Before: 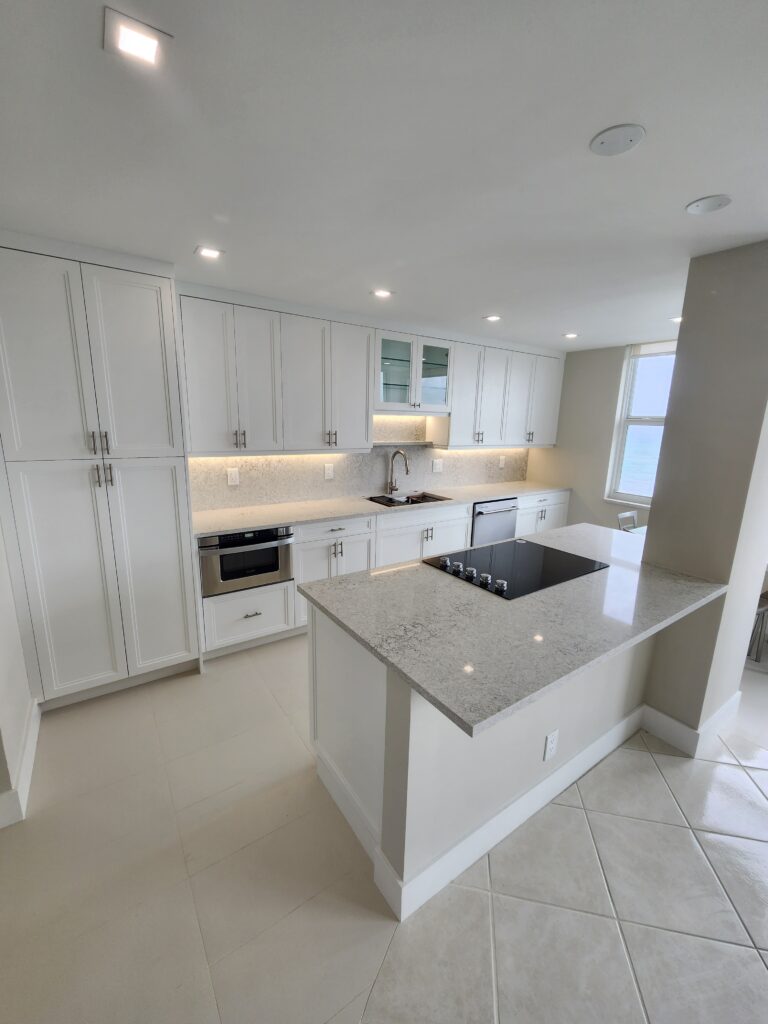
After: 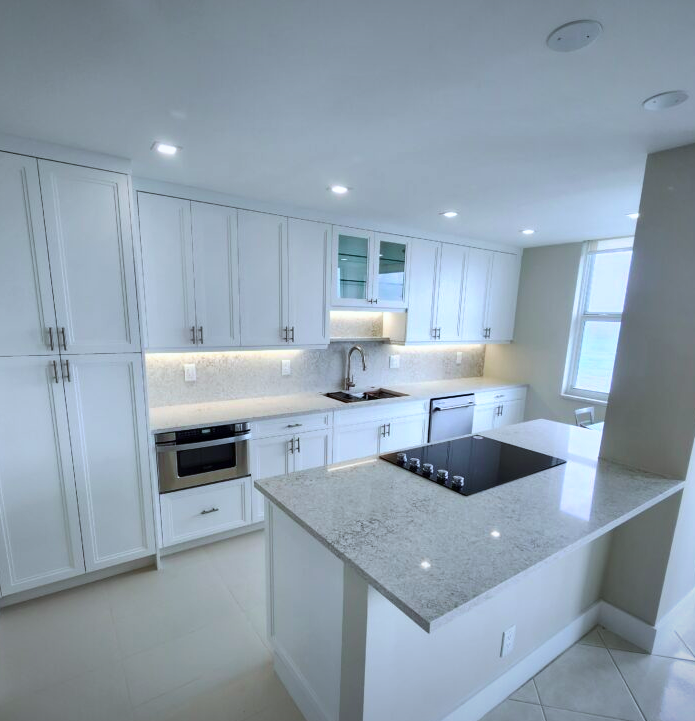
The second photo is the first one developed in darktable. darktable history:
color calibration: output R [0.948, 0.091, -0.04, 0], output G [-0.3, 1.384, -0.085, 0], output B [-0.108, 0.061, 1.08, 0], x 0.371, y 0.377, temperature 4298.07 K, gamut compression 0.98
crop: left 5.669%, top 10.224%, right 3.828%, bottom 19.339%
vignetting: fall-off start 97.75%, fall-off radius 100.15%, saturation -0.034, width/height ratio 1.375, unbound false
tone curve: curves: ch0 [(0, 0) (0.003, 0.002) (0.011, 0.01) (0.025, 0.022) (0.044, 0.039) (0.069, 0.061) (0.1, 0.088) (0.136, 0.126) (0.177, 0.167) (0.224, 0.211) (0.277, 0.27) (0.335, 0.335) (0.399, 0.407) (0.468, 0.485) (0.543, 0.569) (0.623, 0.659) (0.709, 0.756) (0.801, 0.851) (0.898, 0.961) (1, 1)], preserve colors none
